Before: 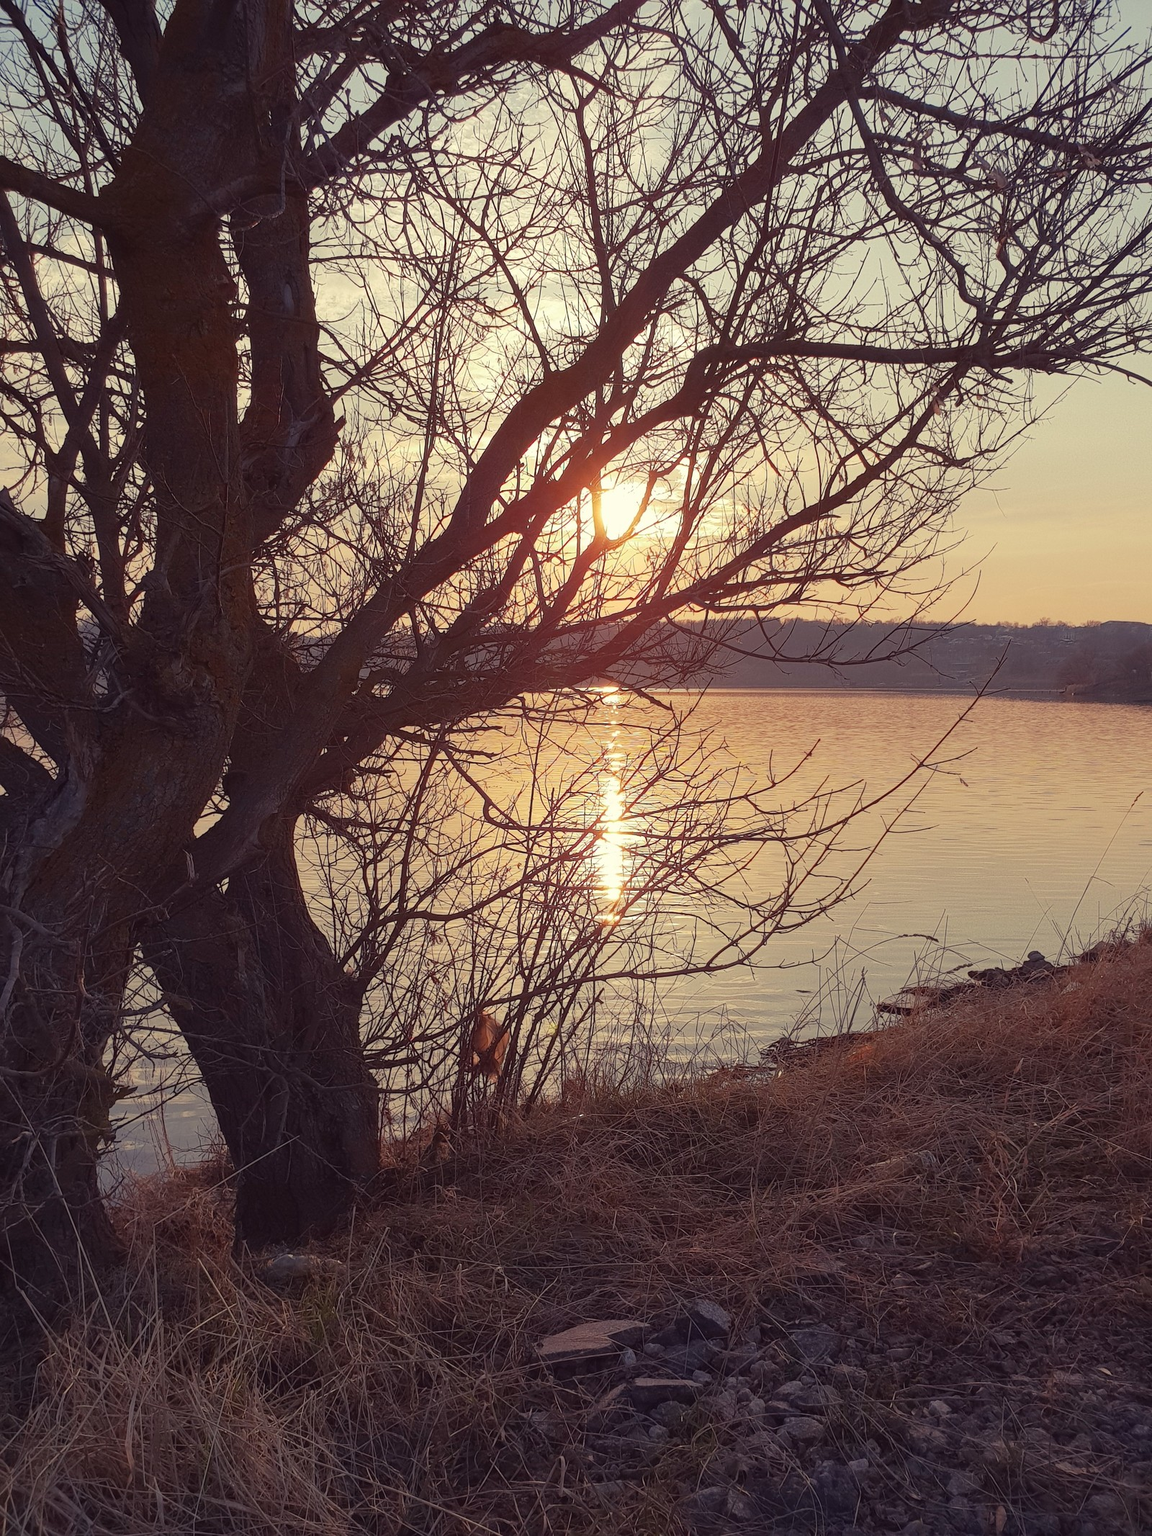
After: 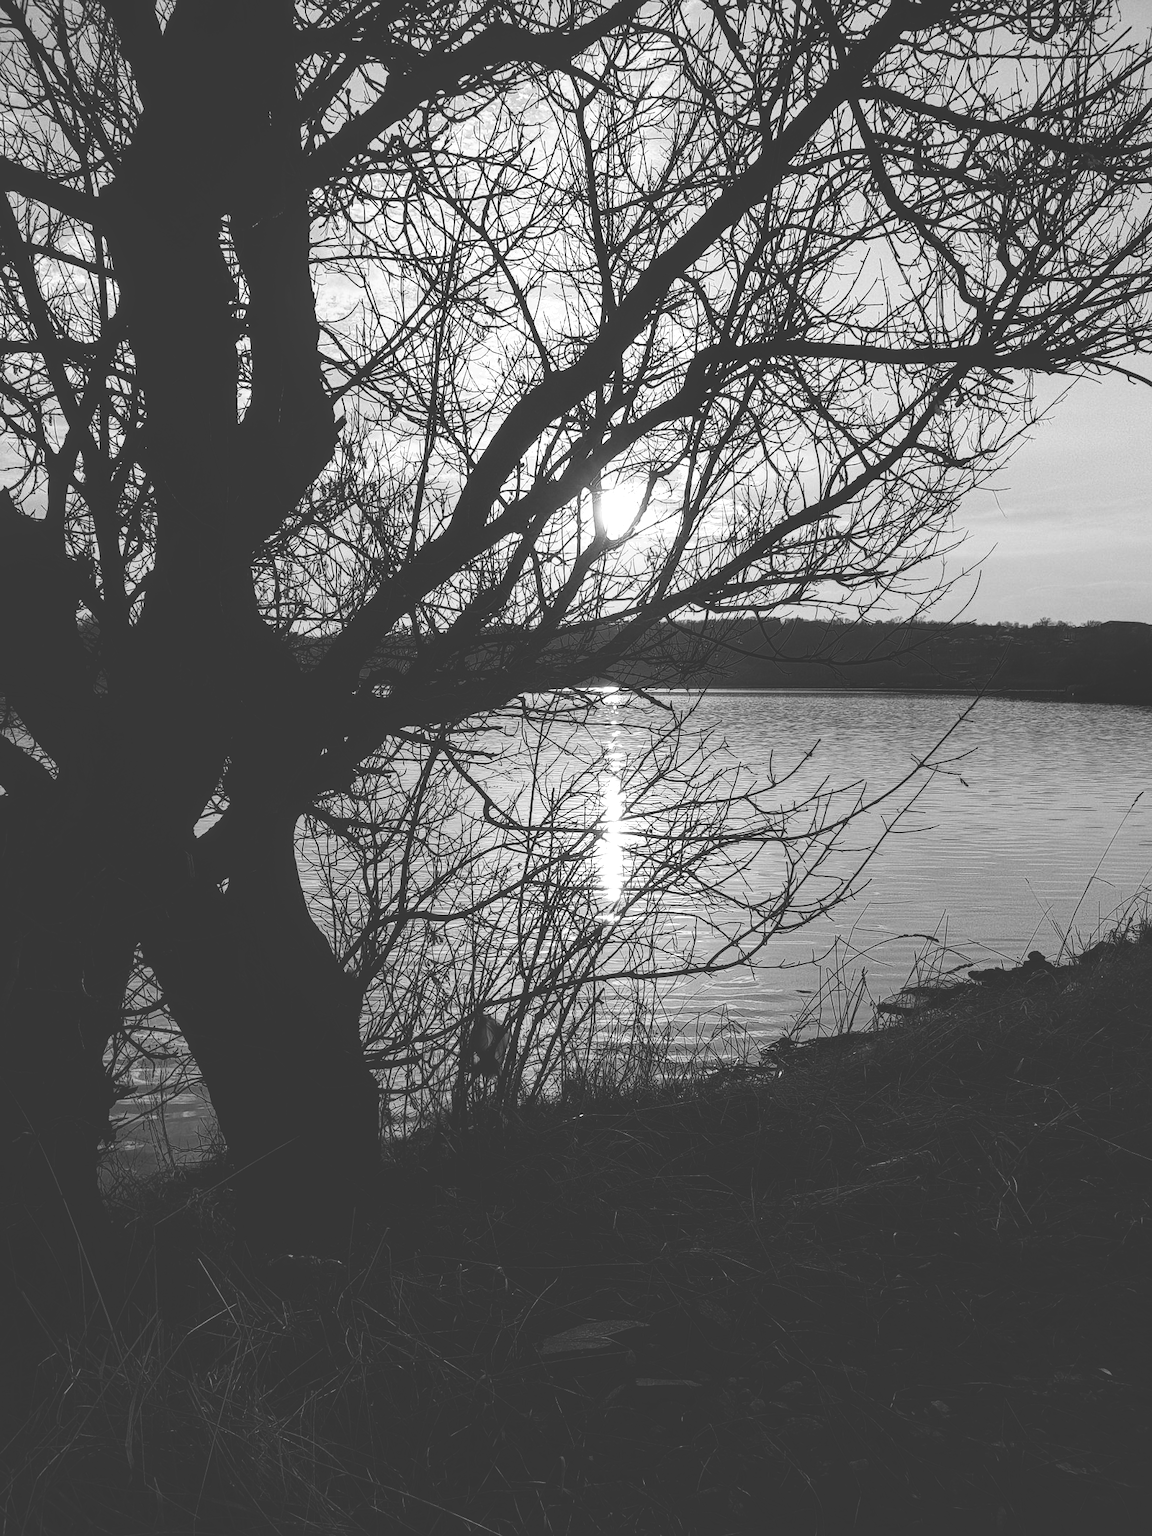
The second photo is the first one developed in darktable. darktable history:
local contrast: detail 130%
color balance rgb: shadows lift › chroma 3%, shadows lift › hue 280.8°, power › hue 330°, highlights gain › chroma 3%, highlights gain › hue 75.6°, global offset › luminance 1.5%, perceptual saturation grading › global saturation 20%, perceptual saturation grading › highlights -25%, perceptual saturation grading › shadows 50%, global vibrance 30%
base curve: curves: ch0 [(0, 0.036) (0.083, 0.04) (0.804, 1)], preserve colors none
monochrome: on, module defaults
